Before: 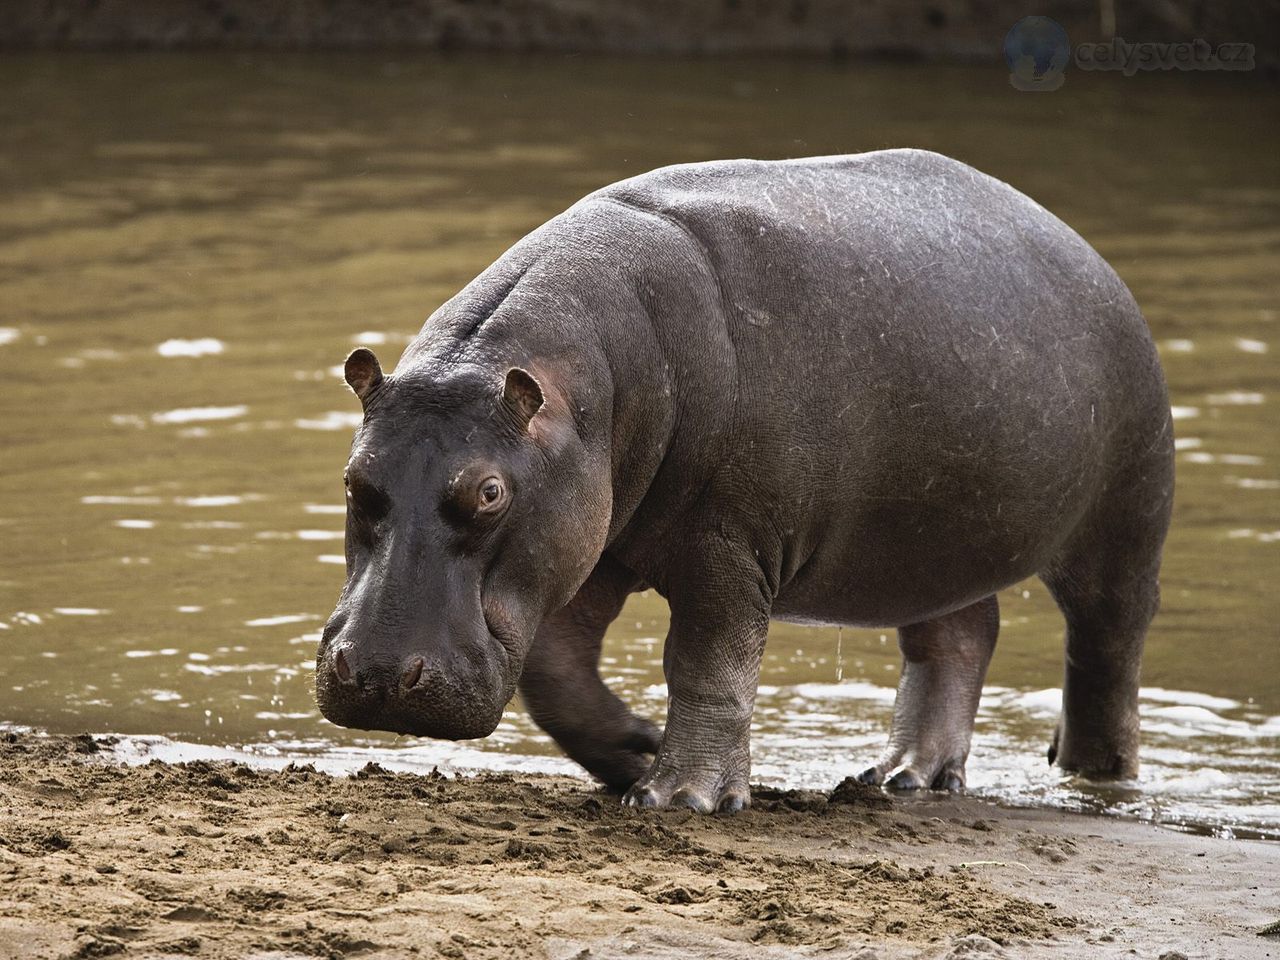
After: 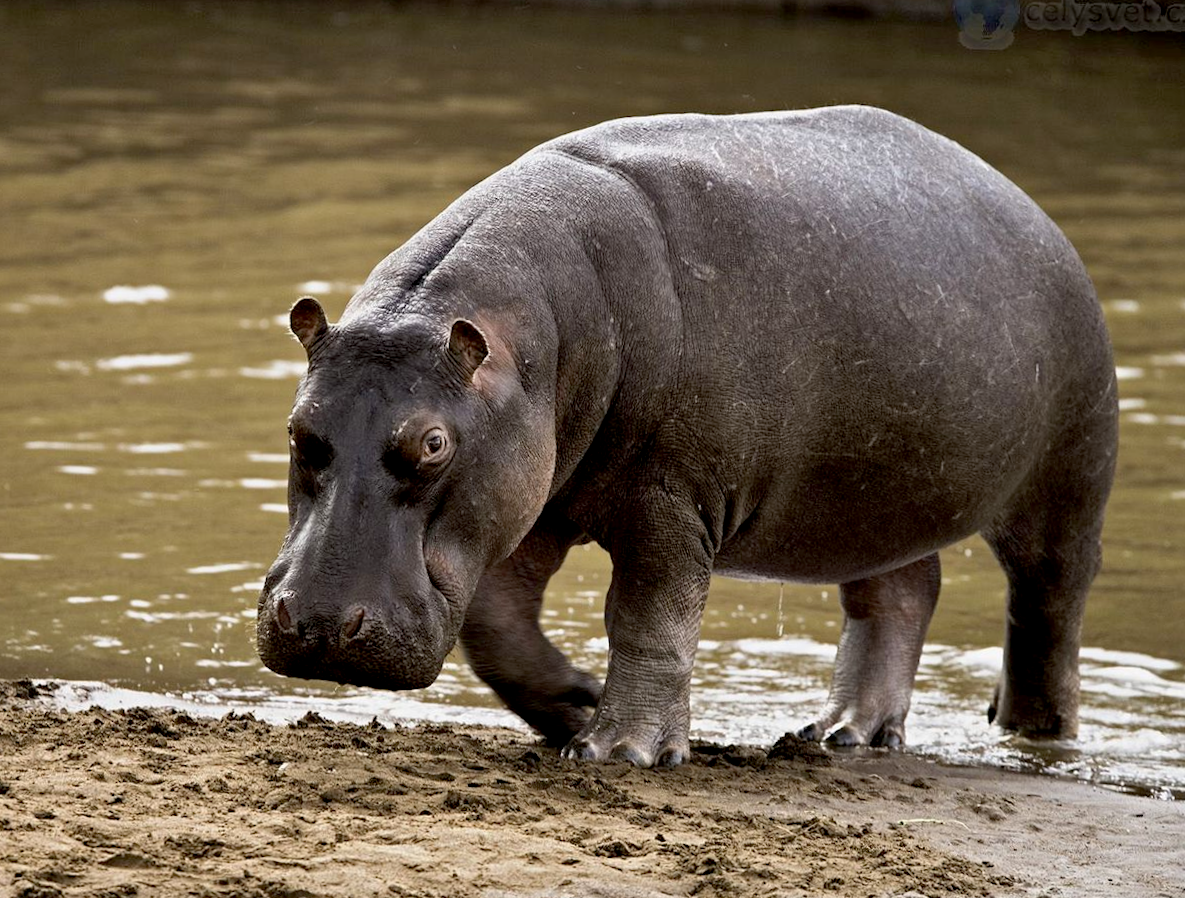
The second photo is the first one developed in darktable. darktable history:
crop and rotate: angle -1.96°, left 3.097%, top 4.154%, right 1.586%, bottom 0.529%
rotate and perspective: rotation -1.17°, automatic cropping off
shadows and highlights: shadows 37.27, highlights -28.18, soften with gaussian
exposure: black level correction 0.012, compensate highlight preservation false
